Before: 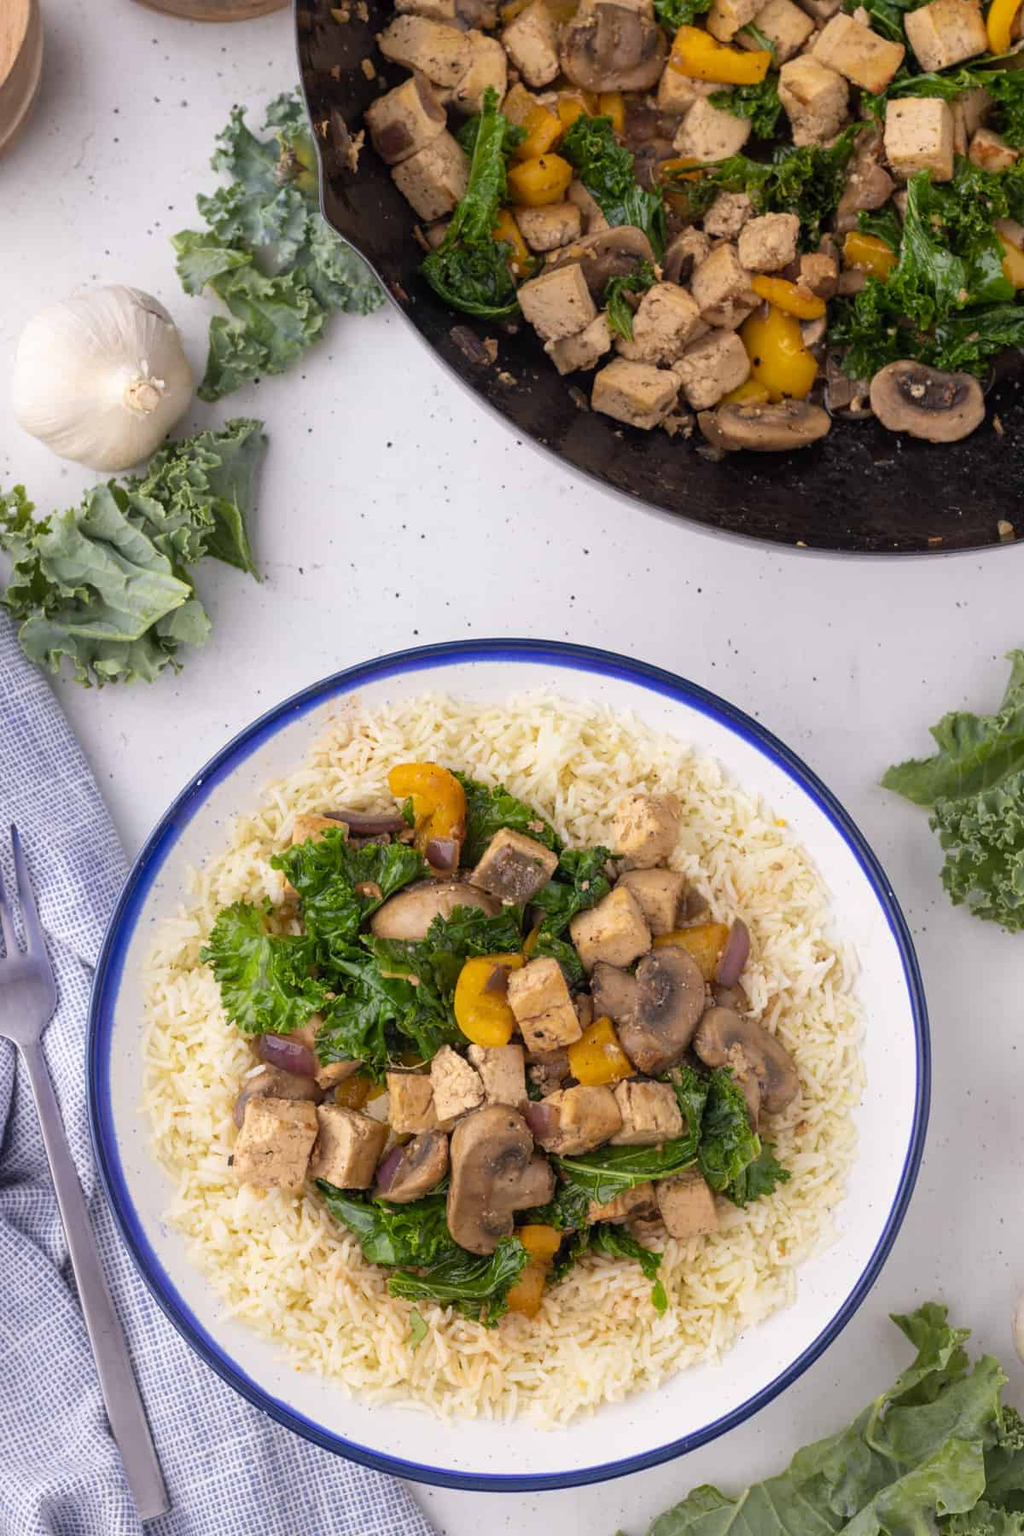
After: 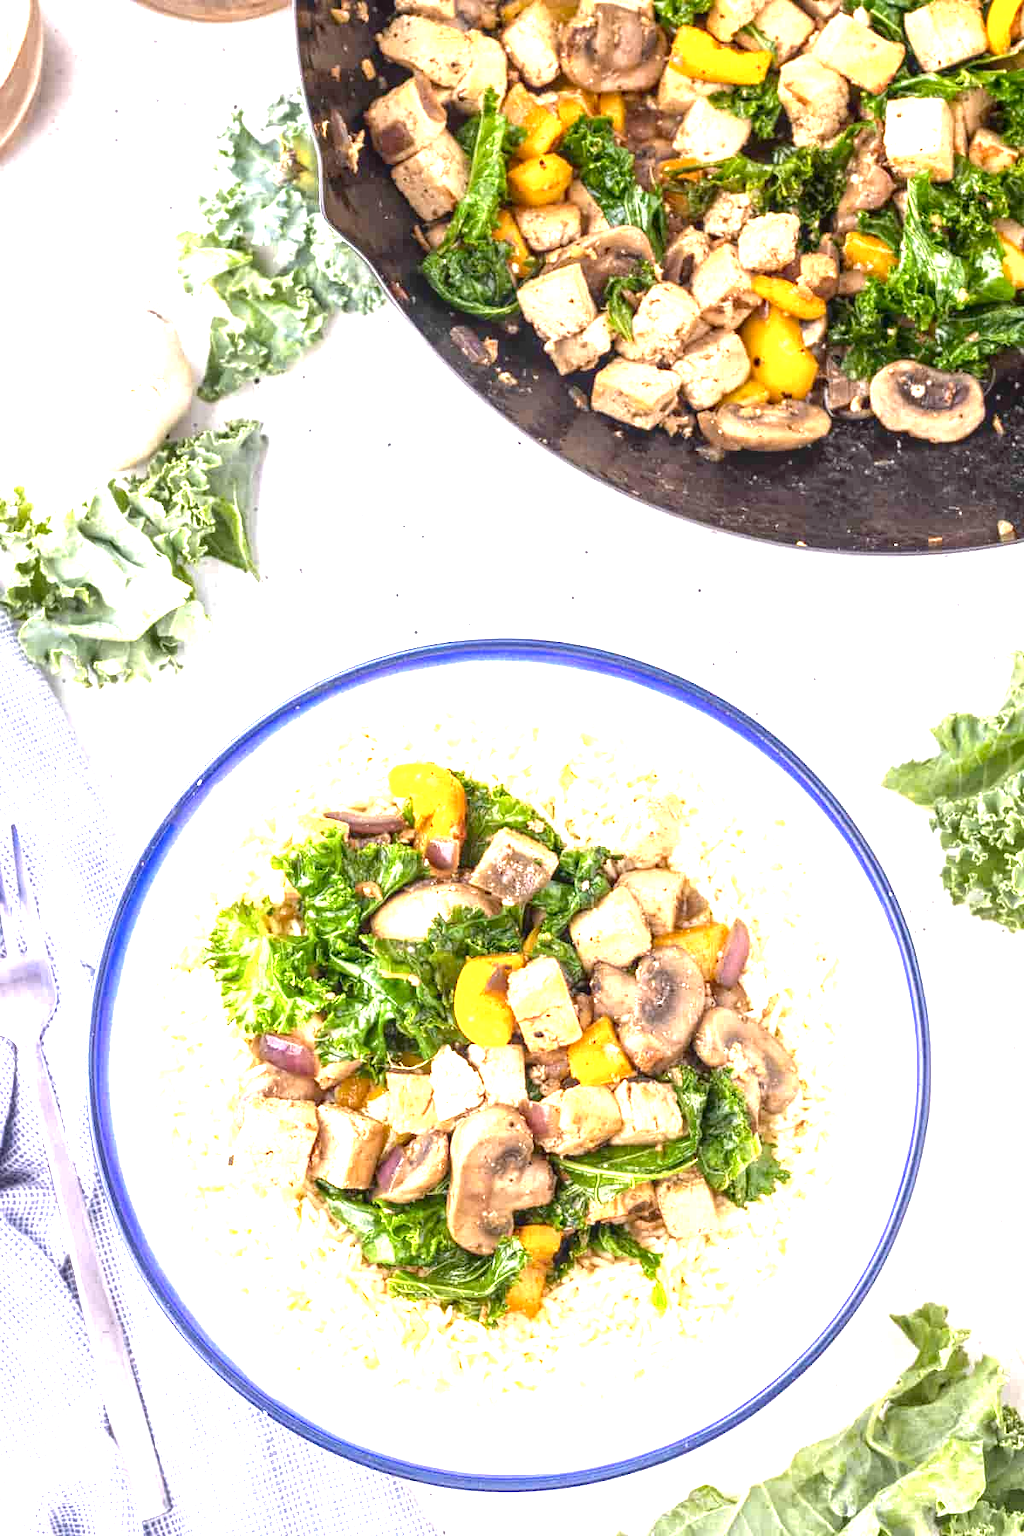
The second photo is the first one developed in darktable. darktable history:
exposure: black level correction 0.001, exposure 2 EV, compensate highlight preservation false
local contrast: on, module defaults
contrast brightness saturation: brightness -0.09
